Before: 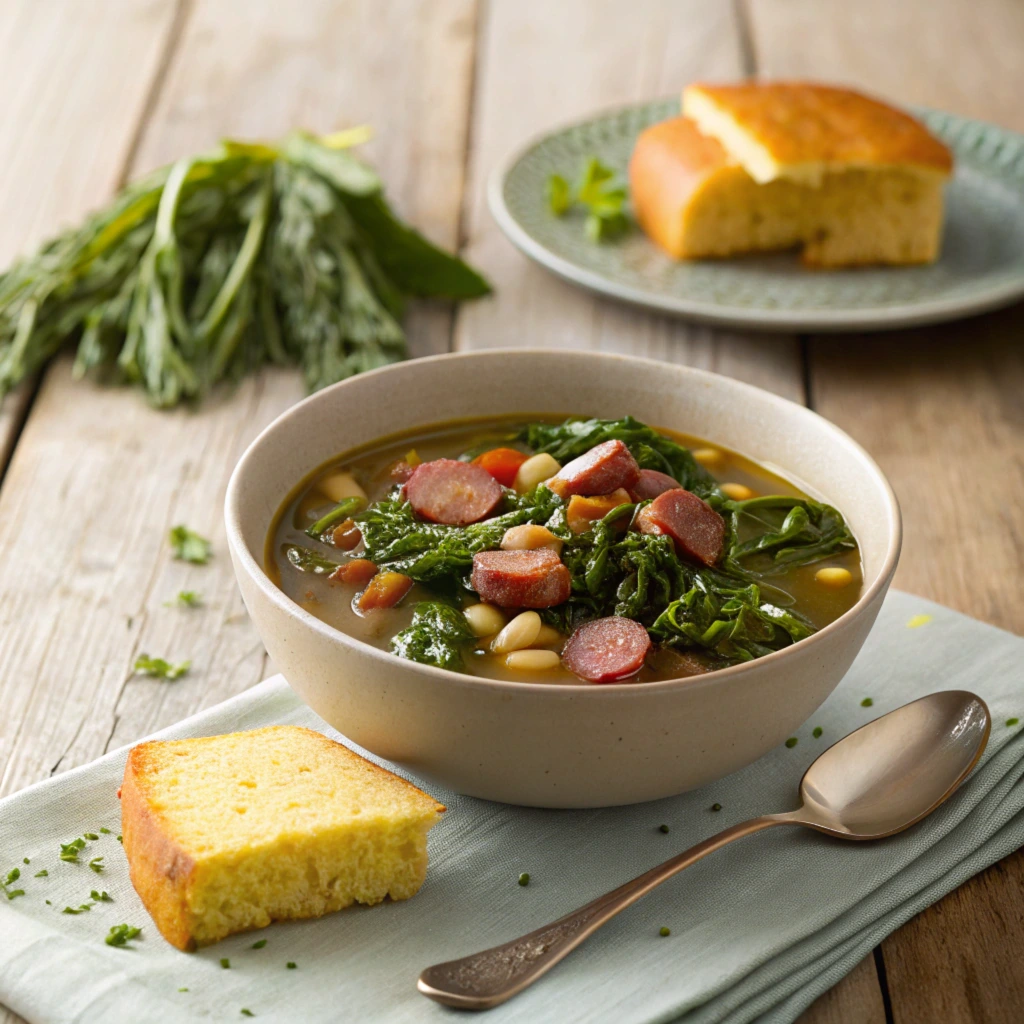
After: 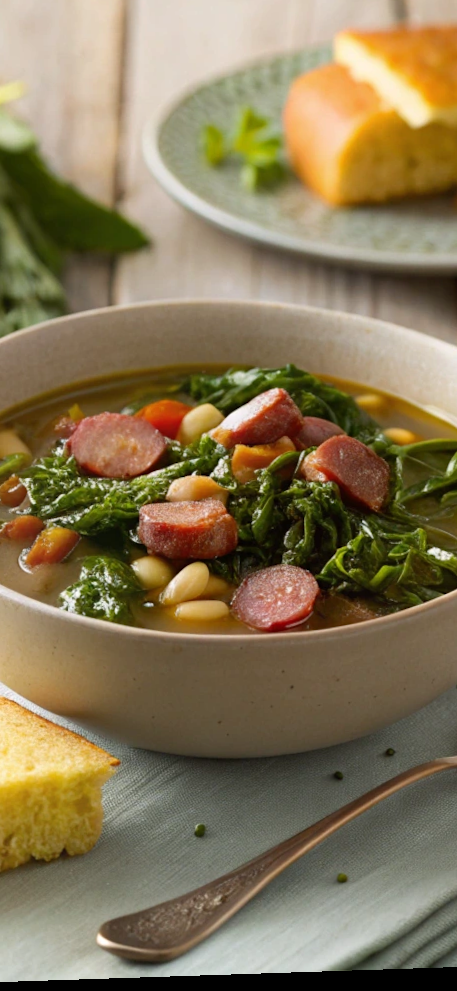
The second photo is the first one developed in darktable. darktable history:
crop: left 33.452%, top 6.025%, right 23.155%
rotate and perspective: rotation -1.77°, lens shift (horizontal) 0.004, automatic cropping off
